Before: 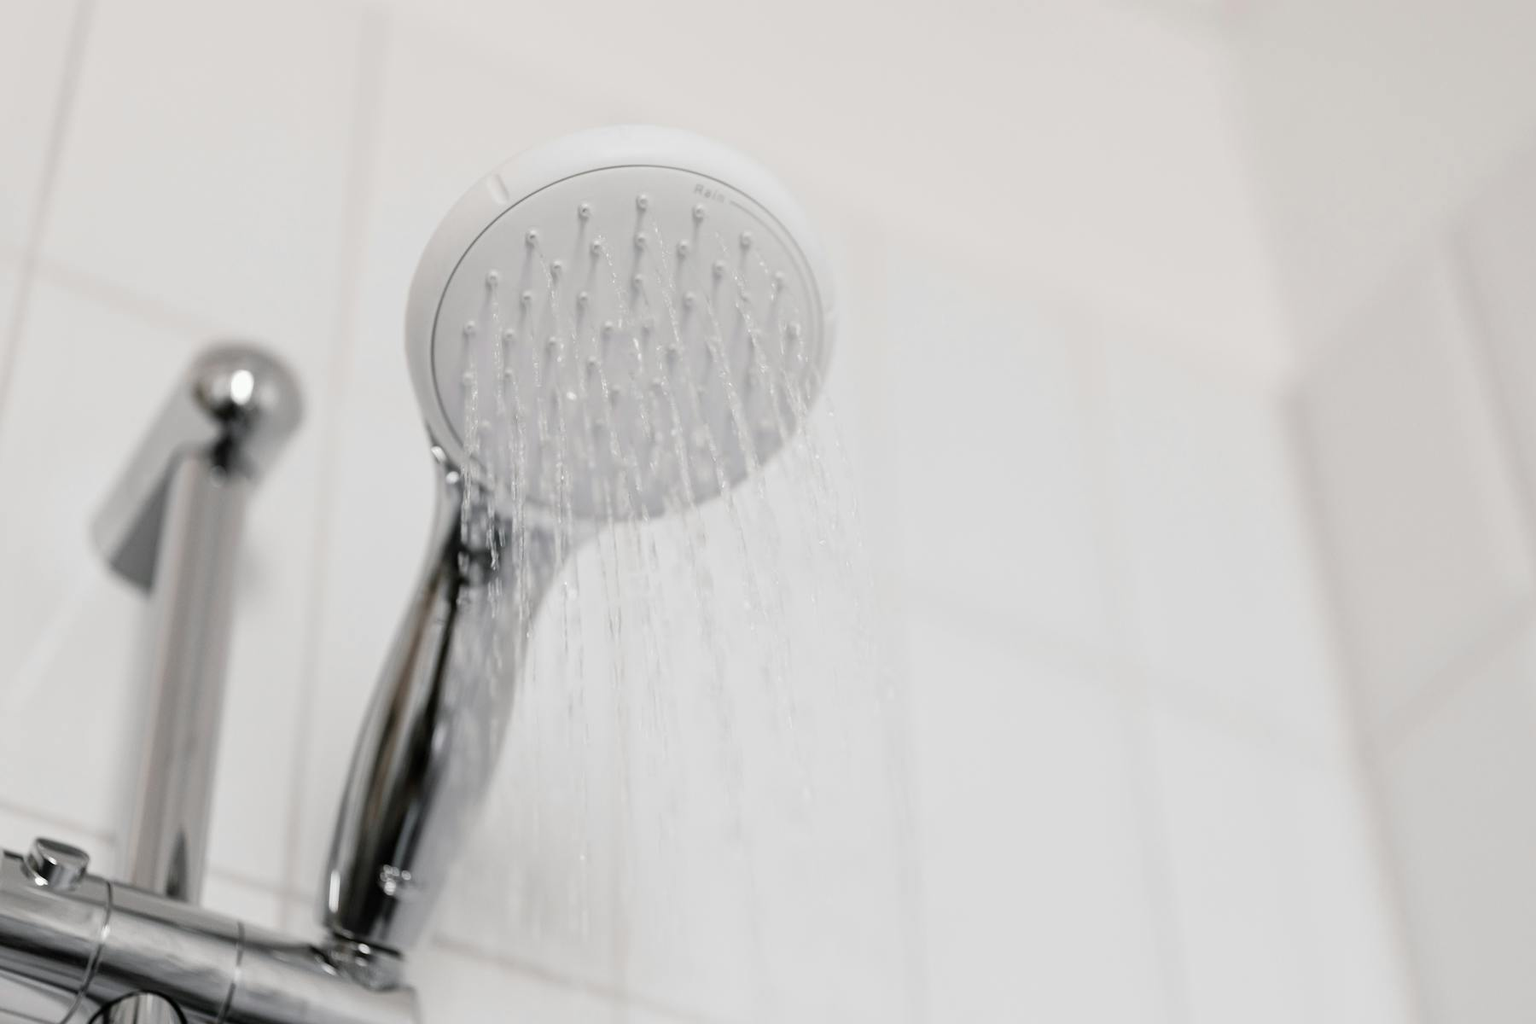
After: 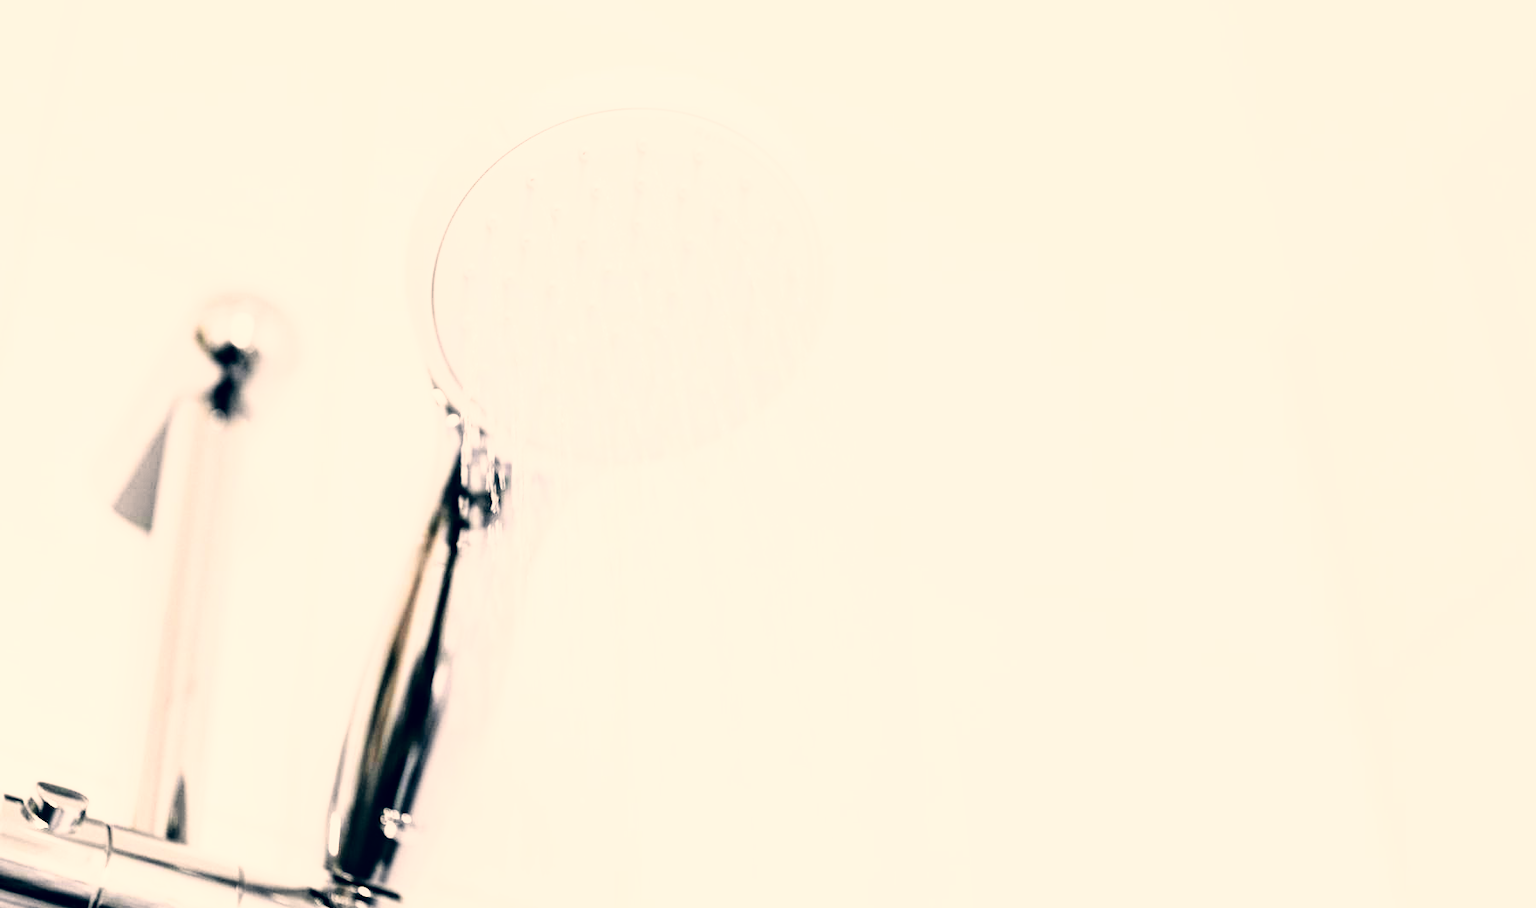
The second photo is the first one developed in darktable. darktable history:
color balance rgb: perceptual saturation grading › global saturation 35%, perceptual saturation grading › highlights -30%, perceptual saturation grading › shadows 35%, perceptual brilliance grading › global brilliance 3%, perceptual brilliance grading › highlights -3%, perceptual brilliance grading › shadows 3%
local contrast: highlights 83%, shadows 81%
rgb curve: curves: ch0 [(0, 0) (0.21, 0.15) (0.24, 0.21) (0.5, 0.75) (0.75, 0.96) (0.89, 0.99) (1, 1)]; ch1 [(0, 0.02) (0.21, 0.13) (0.25, 0.2) (0.5, 0.67) (0.75, 0.9) (0.89, 0.97) (1, 1)]; ch2 [(0, 0.02) (0.21, 0.13) (0.25, 0.2) (0.5, 0.67) (0.75, 0.9) (0.89, 0.97) (1, 1)], compensate middle gray true
crop and rotate: top 5.609%, bottom 5.609%
color correction: highlights a* 10.32, highlights b* 14.66, shadows a* -9.59, shadows b* -15.02
rgb levels: preserve colors max RGB
base curve: curves: ch0 [(0, 0) (0.688, 0.865) (1, 1)], preserve colors none
